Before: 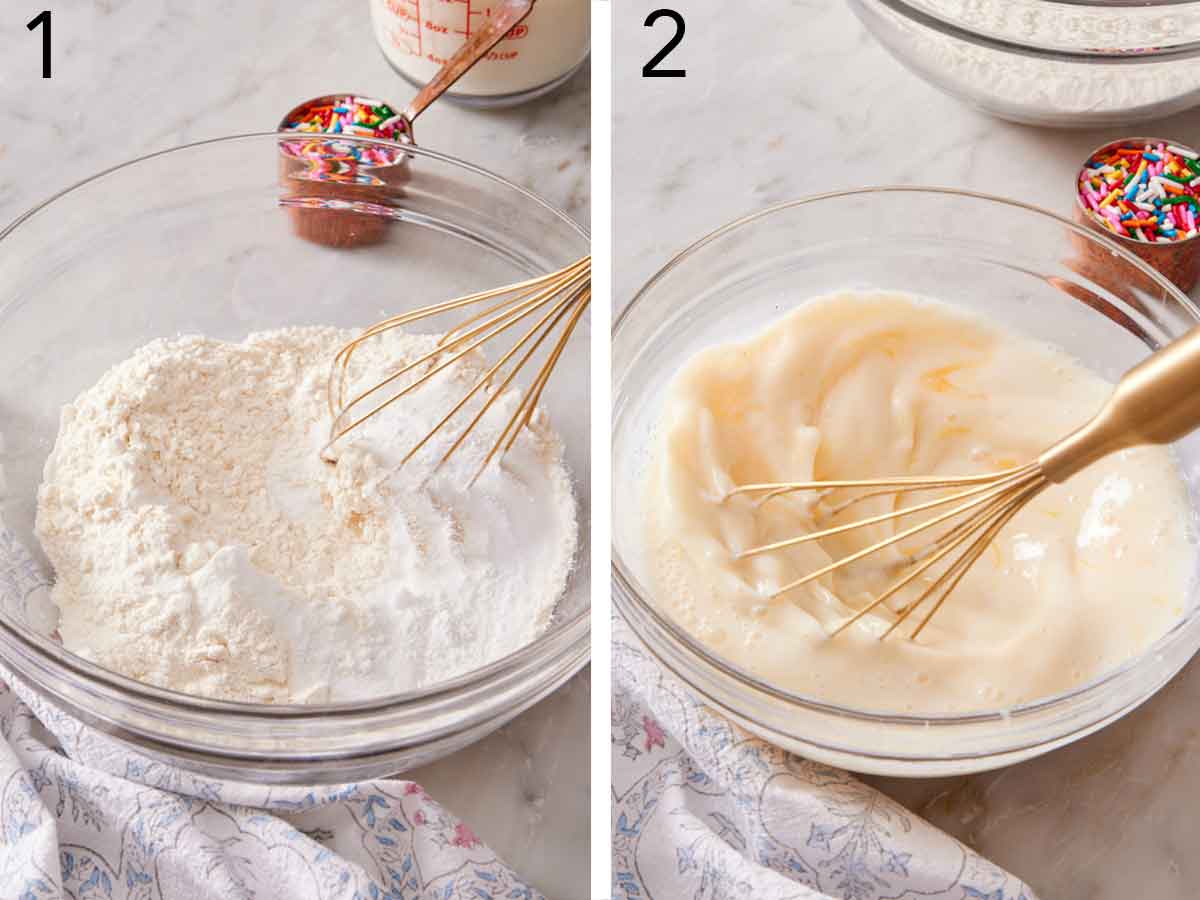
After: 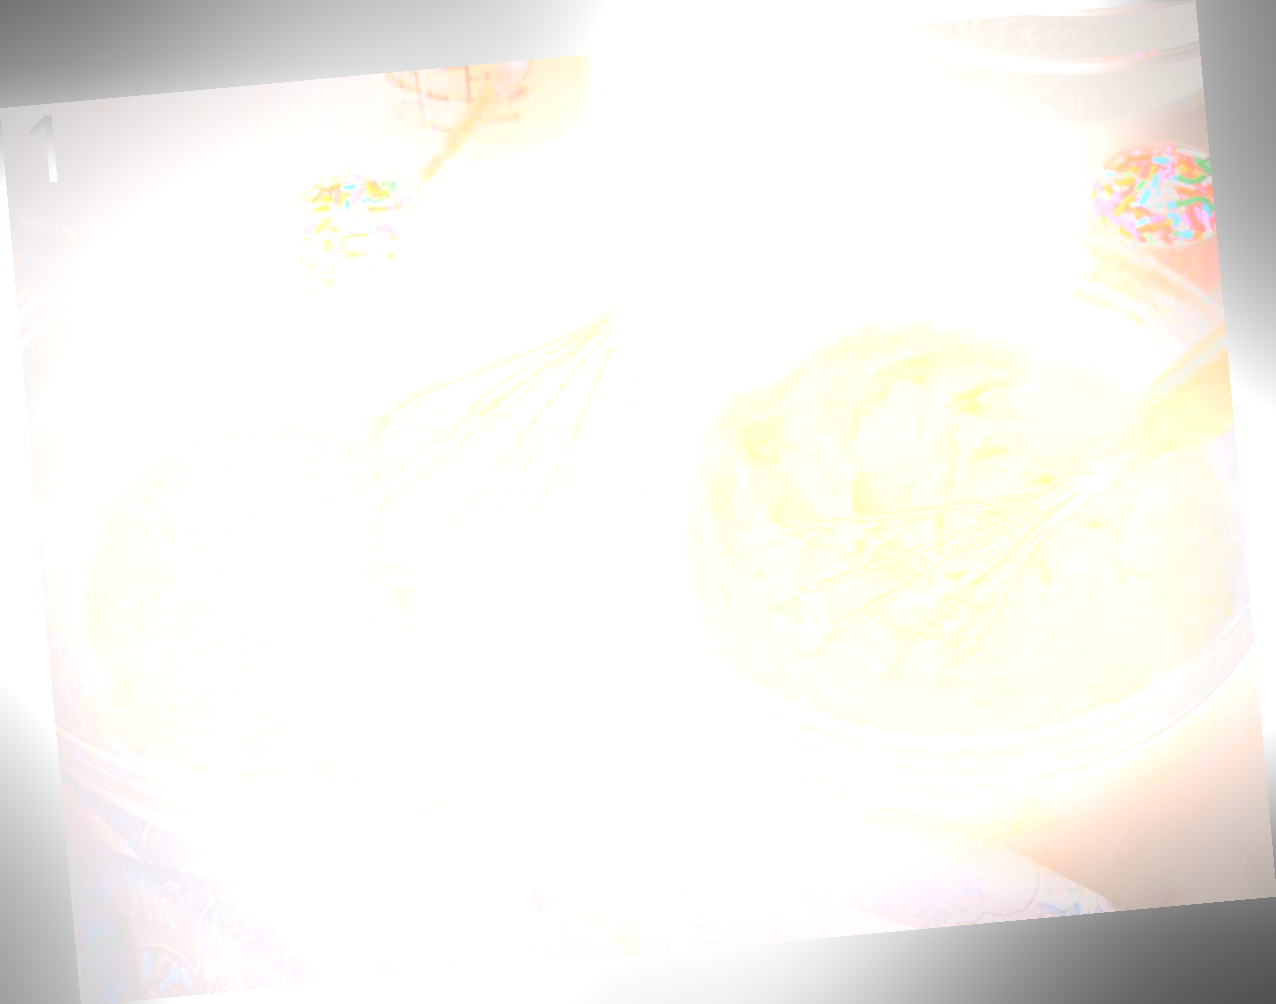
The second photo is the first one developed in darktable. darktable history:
bloom: size 25%, threshold 5%, strength 90%
vignetting: on, module defaults
rotate and perspective: rotation -5.2°, automatic cropping off
